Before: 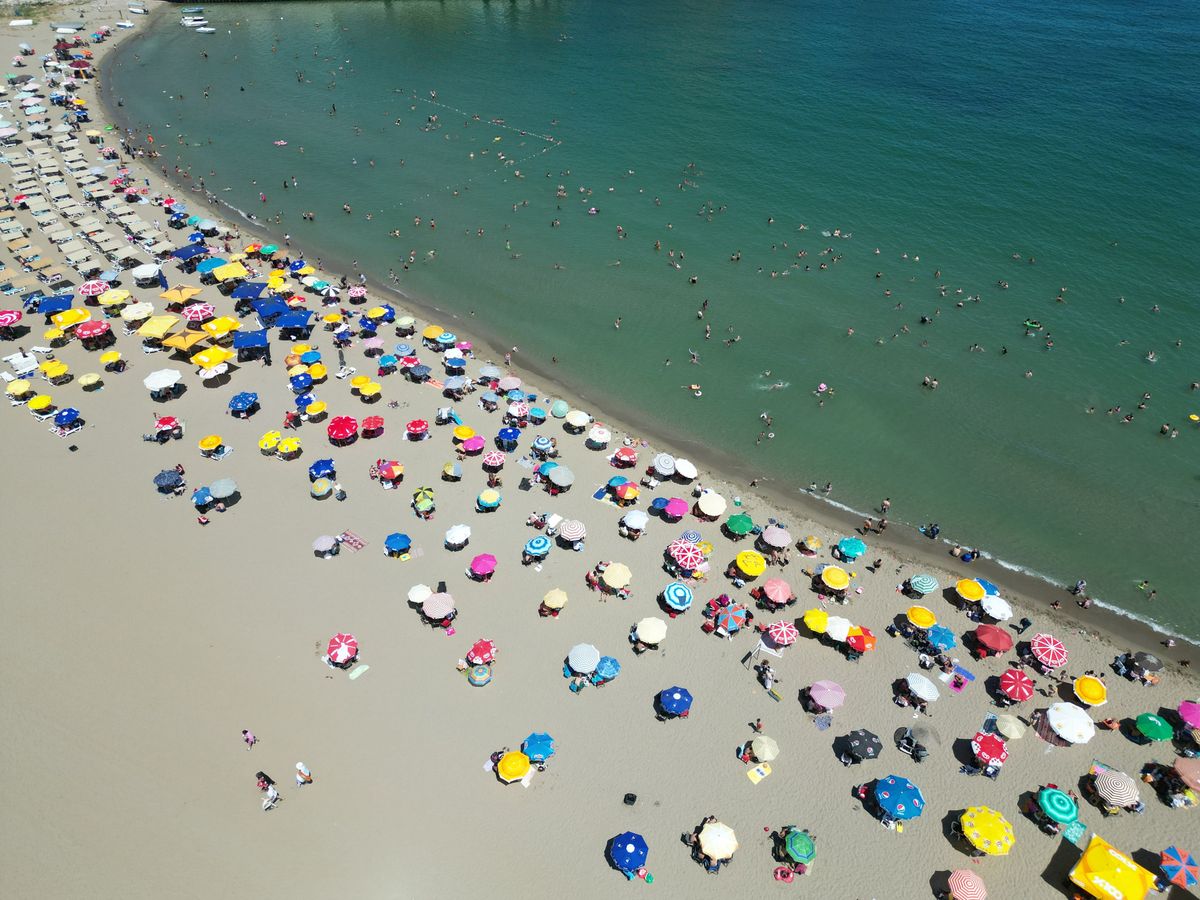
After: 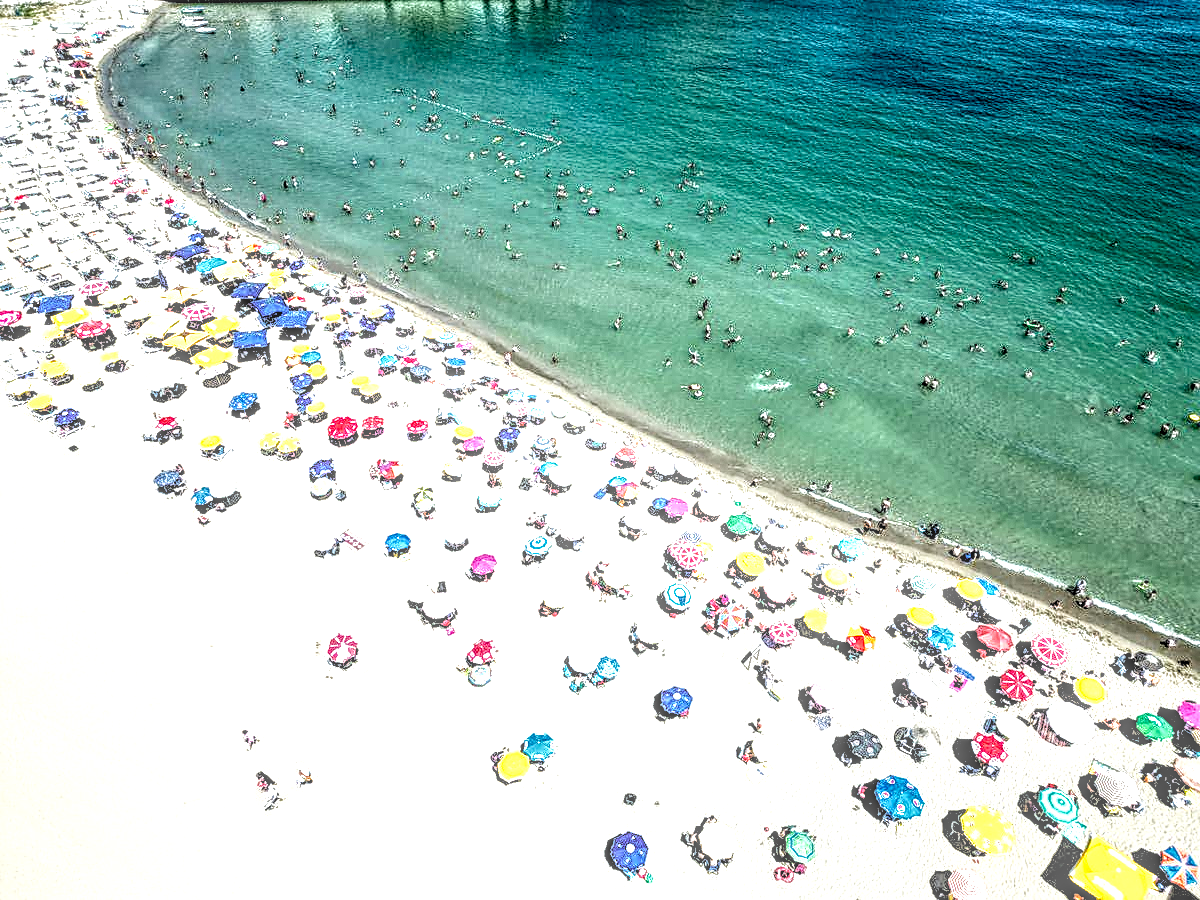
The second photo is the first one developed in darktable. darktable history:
levels: levels [0.182, 0.542, 0.902]
base curve: curves: ch0 [(0, 0.003) (0.001, 0.002) (0.006, 0.004) (0.02, 0.022) (0.048, 0.086) (0.094, 0.234) (0.162, 0.431) (0.258, 0.629) (0.385, 0.8) (0.548, 0.918) (0.751, 0.988) (1, 1)], preserve colors none
sharpen: on, module defaults
local contrast: highlights 0%, shadows 0%, detail 300%, midtone range 0.3
